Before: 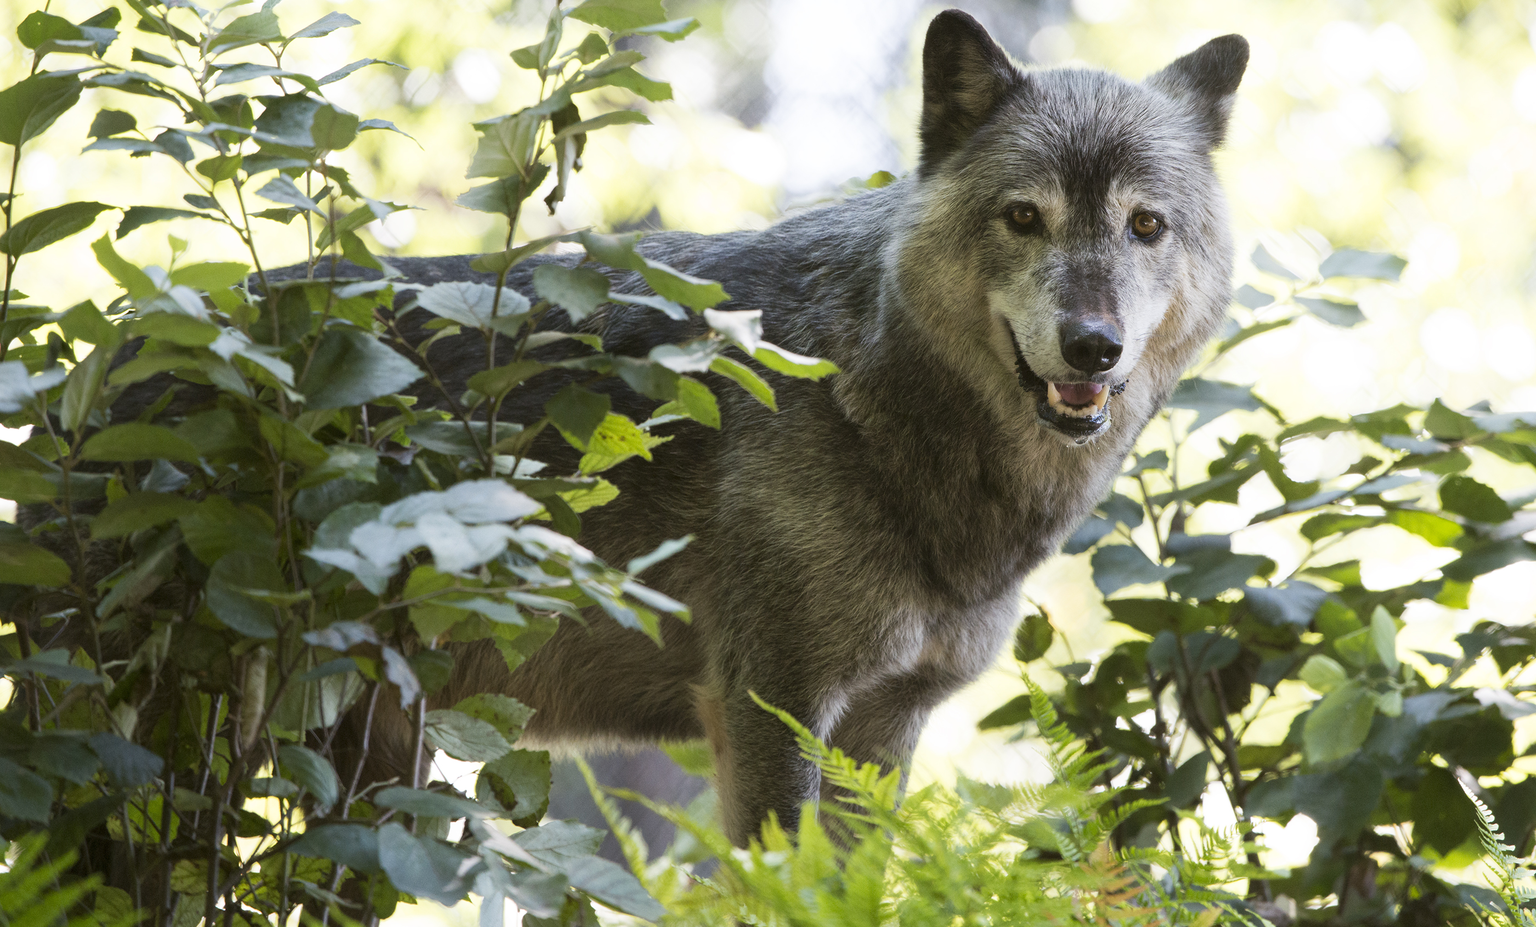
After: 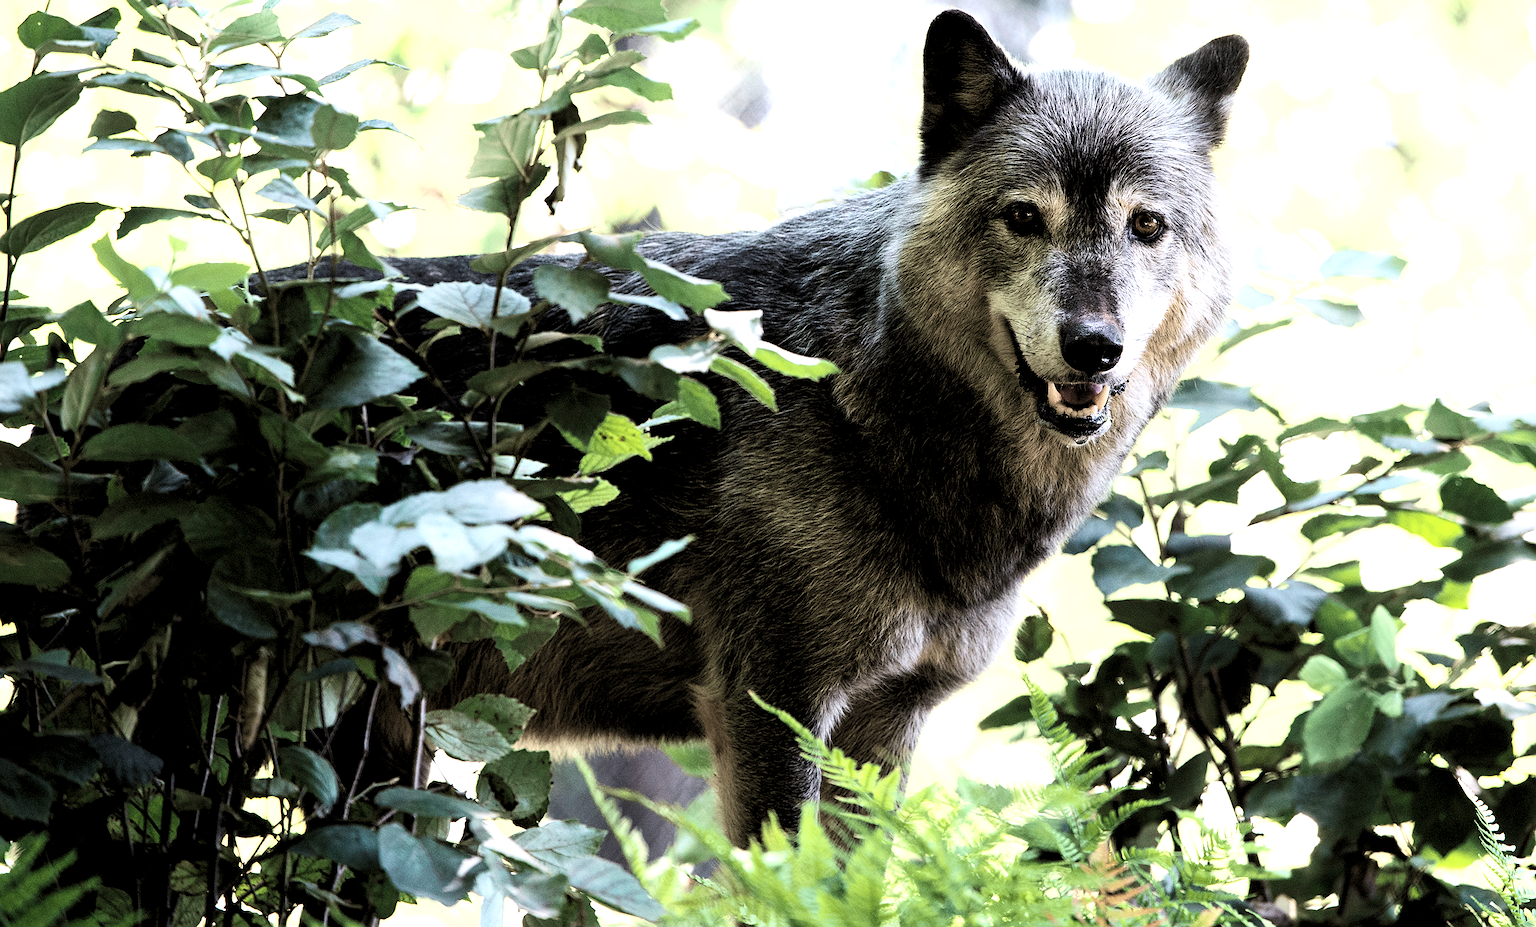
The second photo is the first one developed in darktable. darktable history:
tone curve: curves: ch0 [(0, 0.039) (0.104, 0.094) (0.285, 0.301) (0.673, 0.796) (0.845, 0.932) (0.994, 0.971)]; ch1 [(0, 0) (0.356, 0.385) (0.424, 0.405) (0.498, 0.502) (0.586, 0.57) (0.657, 0.642) (1, 1)]; ch2 [(0, 0) (0.424, 0.438) (0.46, 0.453) (0.515, 0.505) (0.557, 0.57) (0.612, 0.583) (0.722, 0.67) (1, 1)], color space Lab, independent channels, preserve colors none
exposure: black level correction 0.001, exposure 0.5 EV, compensate exposure bias true, compensate highlight preservation false
levels: levels [0.182, 0.542, 0.902]
sharpen: on, module defaults
